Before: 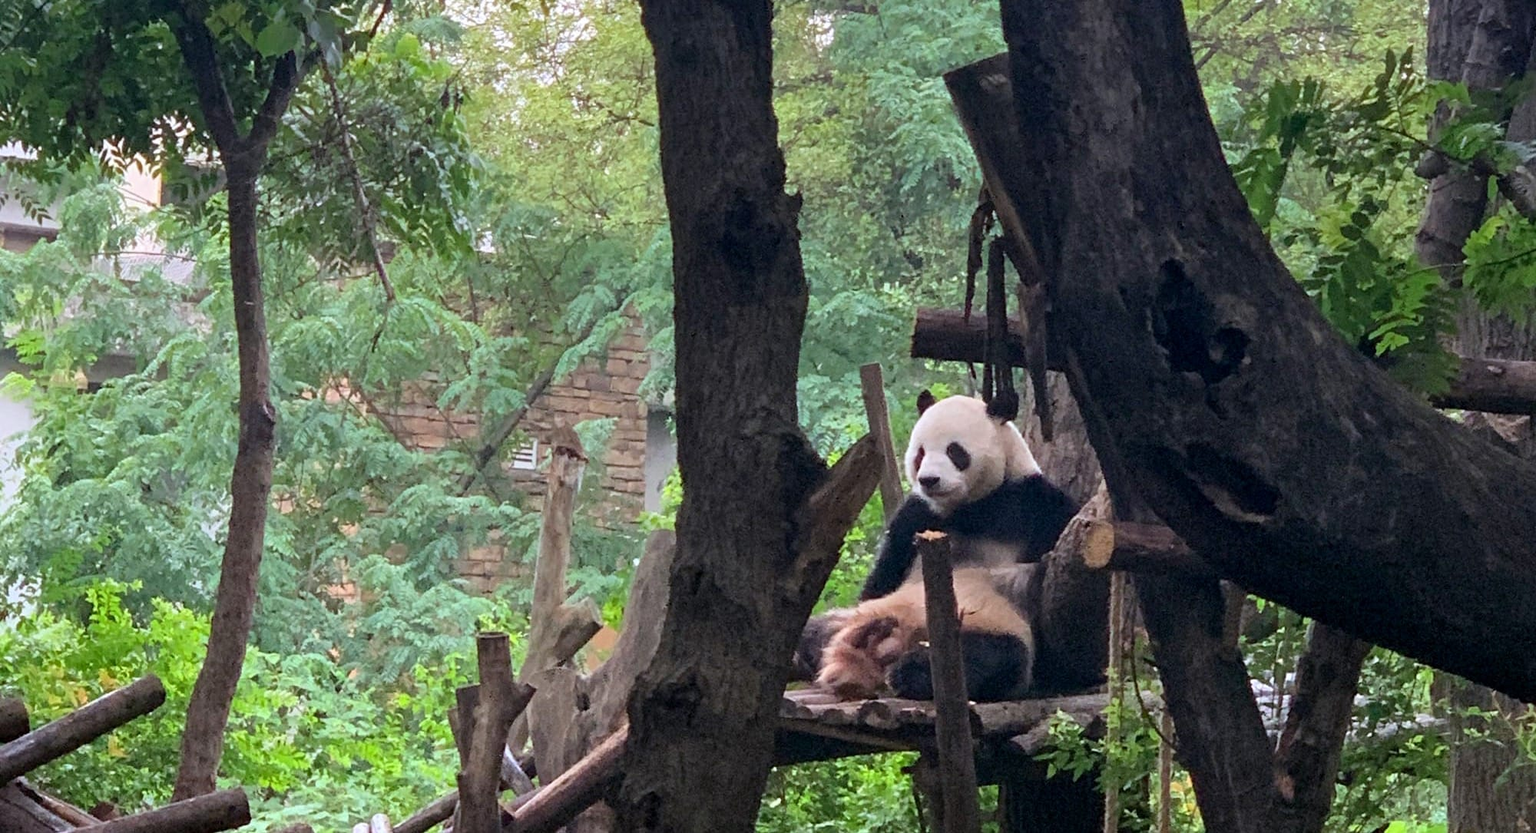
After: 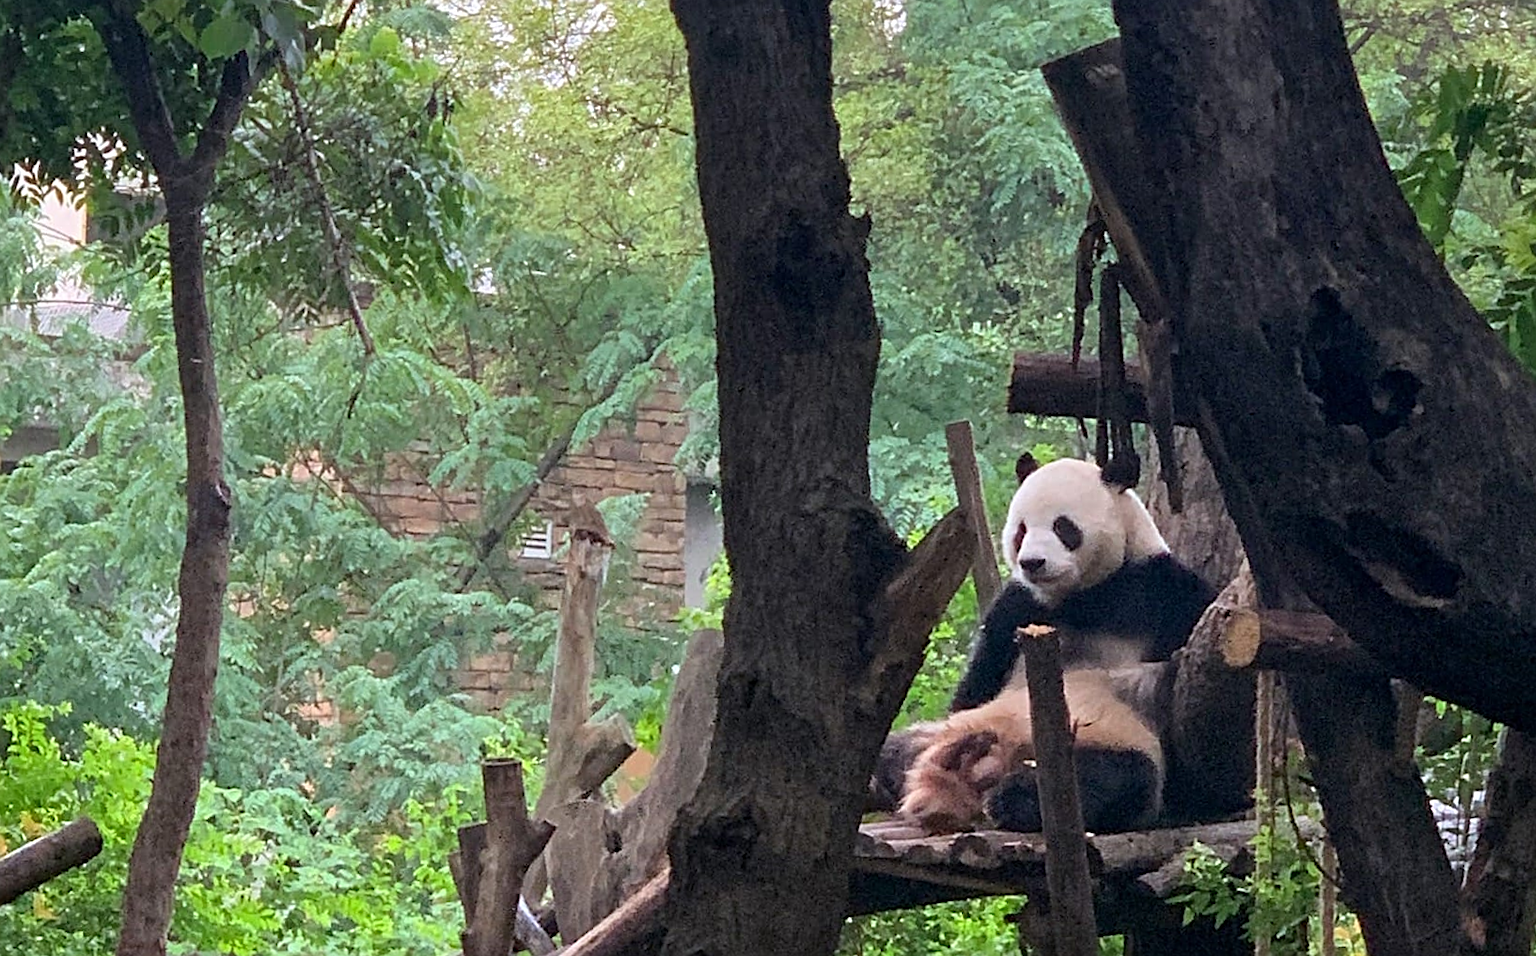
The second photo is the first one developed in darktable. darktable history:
sharpen: on, module defaults
crop and rotate: angle 1°, left 4.281%, top 0.642%, right 11.383%, bottom 2.486%
